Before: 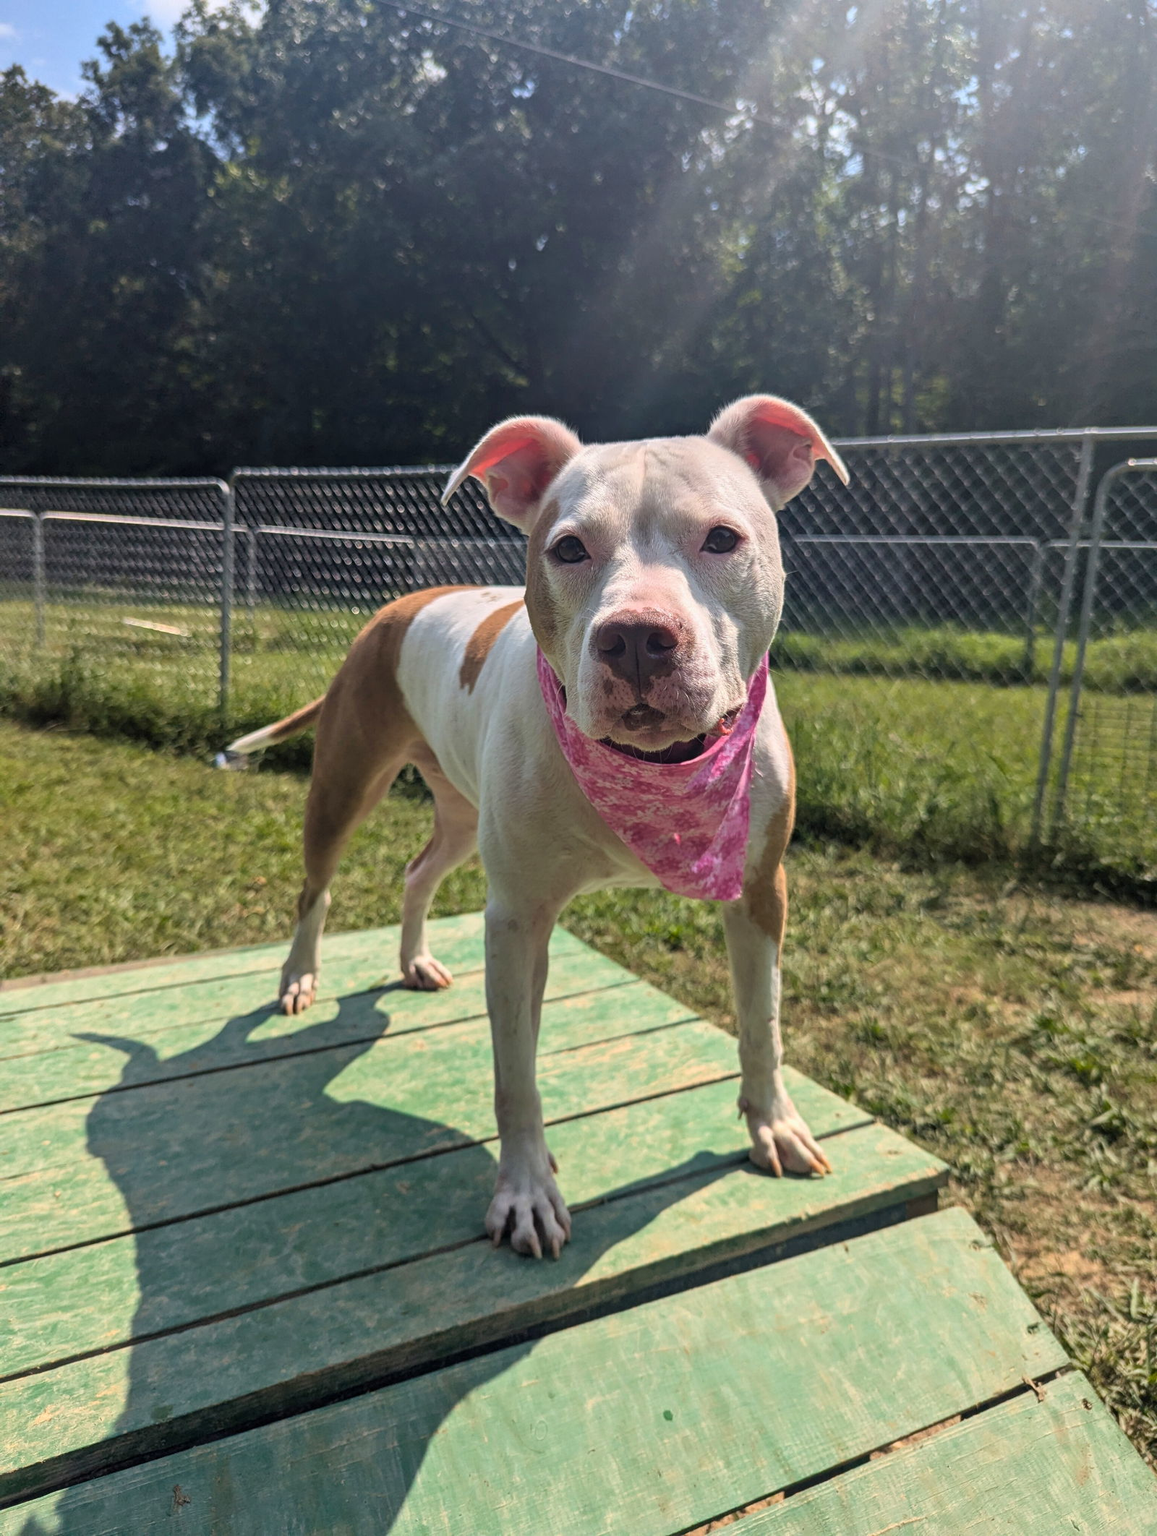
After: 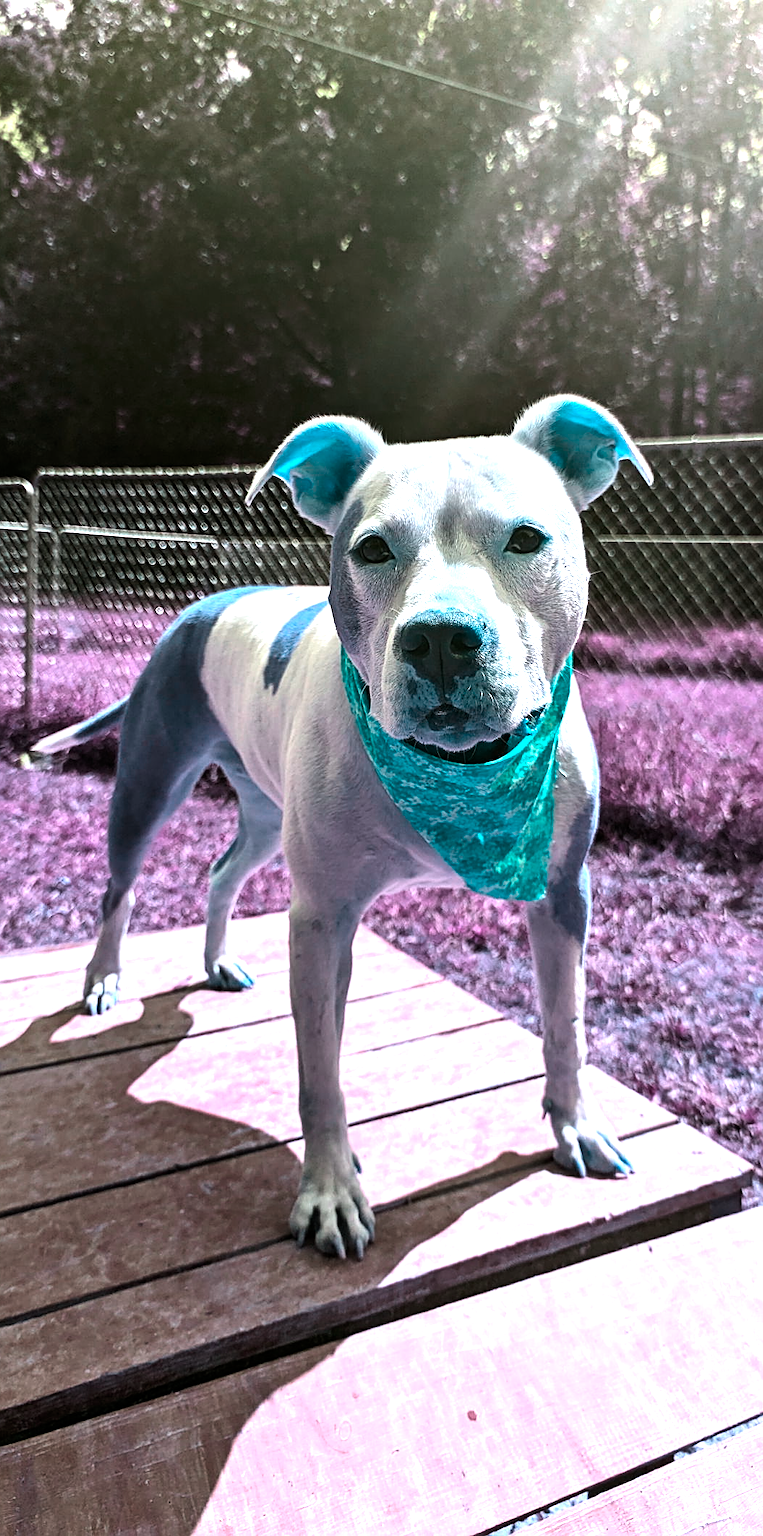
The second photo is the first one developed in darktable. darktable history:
crop: left 16.955%, right 17.004%
exposure: exposure 0.36 EV, compensate highlight preservation false
sharpen: on, module defaults
color balance rgb: perceptual saturation grading › global saturation 0.576%, hue shift -149.74°, contrast 34.537%, saturation formula JzAzBz (2021)
contrast brightness saturation: contrast 0.14
